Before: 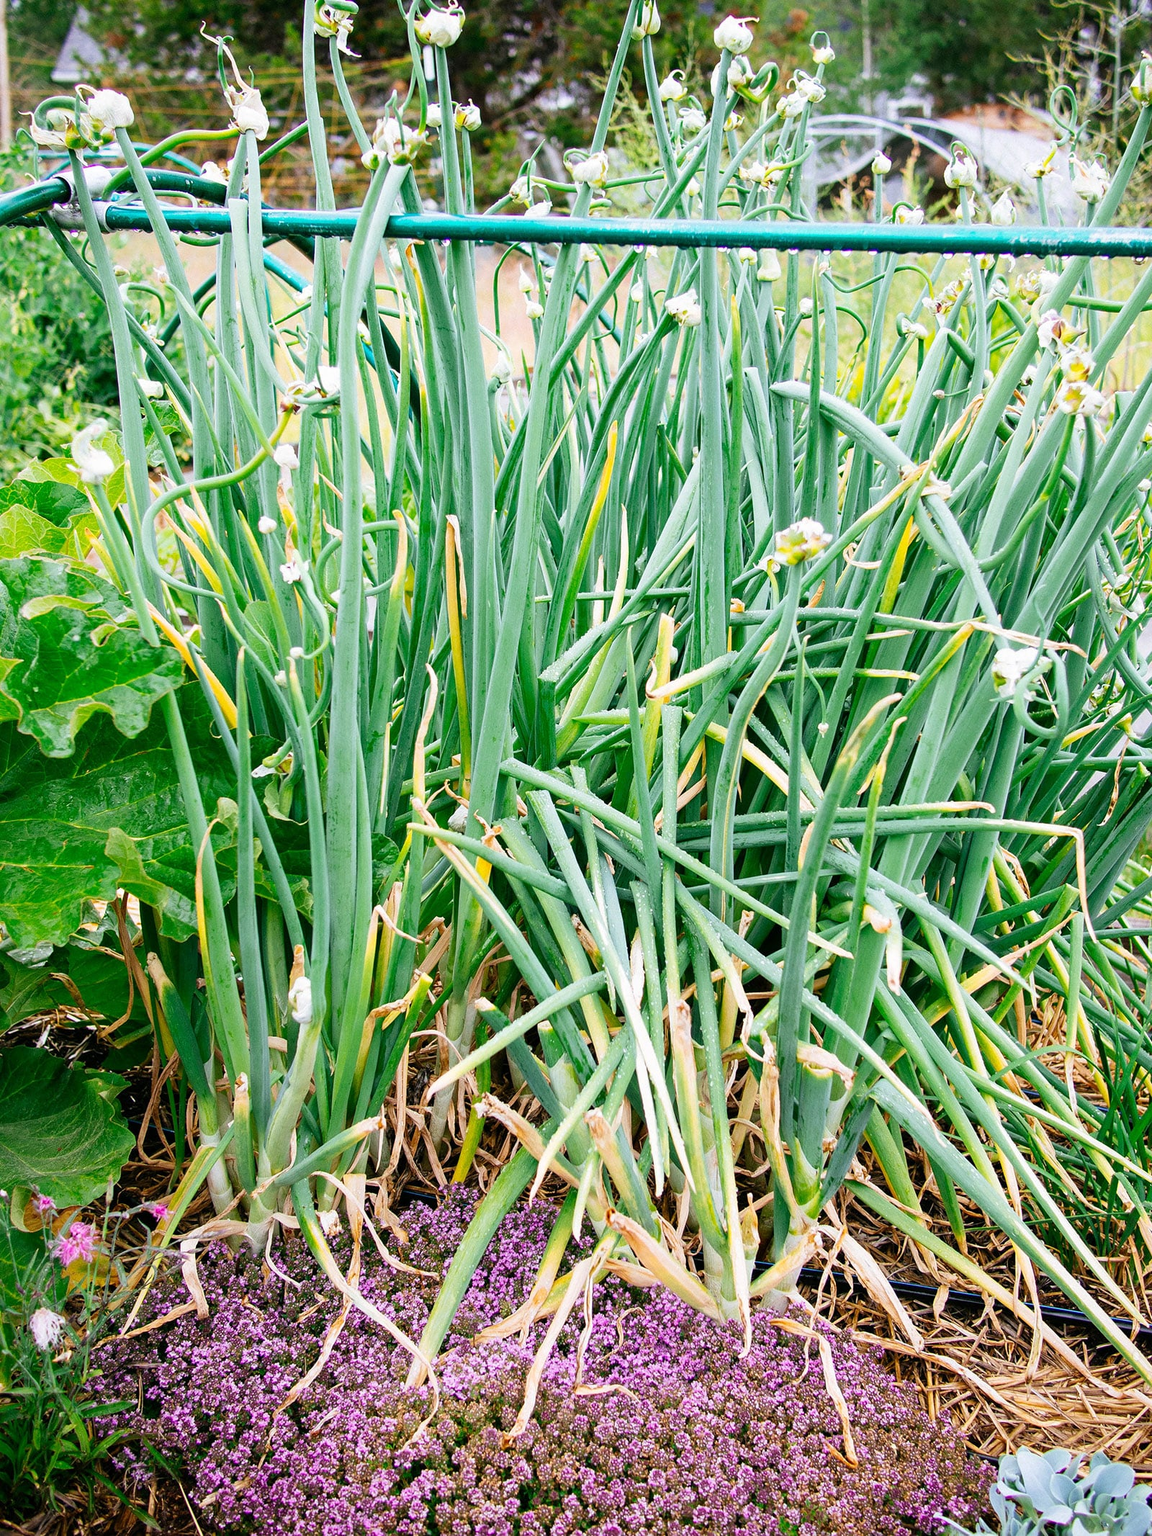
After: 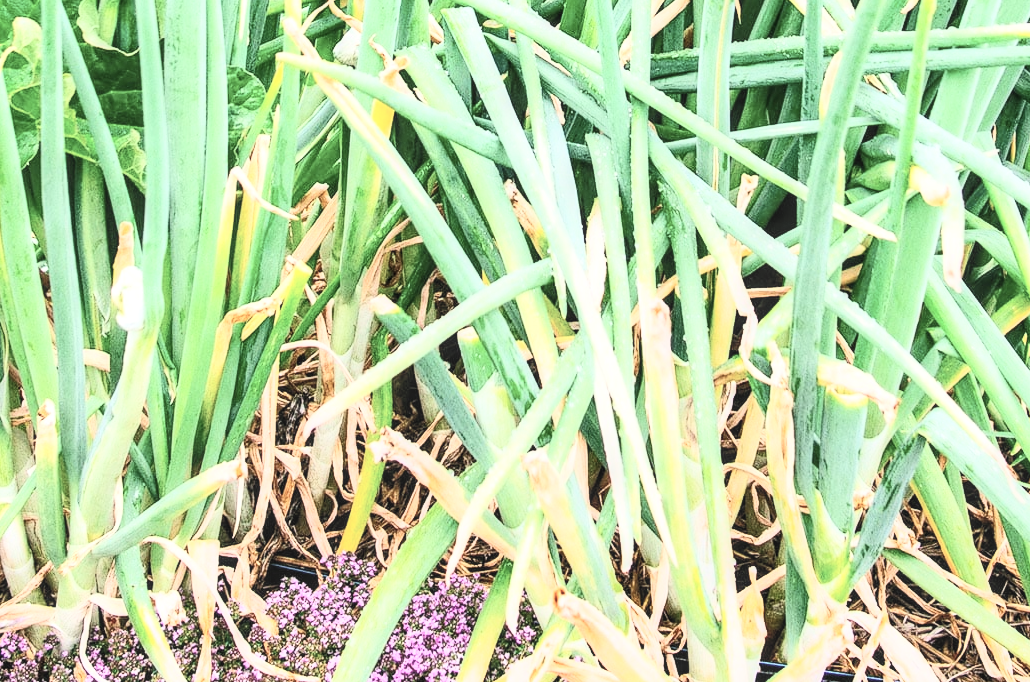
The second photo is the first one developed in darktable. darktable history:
filmic rgb: black relative exposure -7.65 EV, white relative exposure 4.56 EV, hardness 3.61, color science v6 (2022)
exposure: black level correction -0.002, exposure 0.708 EV, compensate exposure bias true, compensate highlight preservation false
white balance: red 1.009, blue 0.985
shadows and highlights: shadows 29.32, highlights -29.32, low approximation 0.01, soften with gaussian
local contrast: highlights 61%, detail 143%, midtone range 0.428
contrast equalizer: octaves 7, y [[0.6 ×6], [0.55 ×6], [0 ×6], [0 ×6], [0 ×6]], mix -0.36
crop: left 18.091%, top 51.13%, right 17.525%, bottom 16.85%
contrast brightness saturation: contrast 0.43, brightness 0.56, saturation -0.19
